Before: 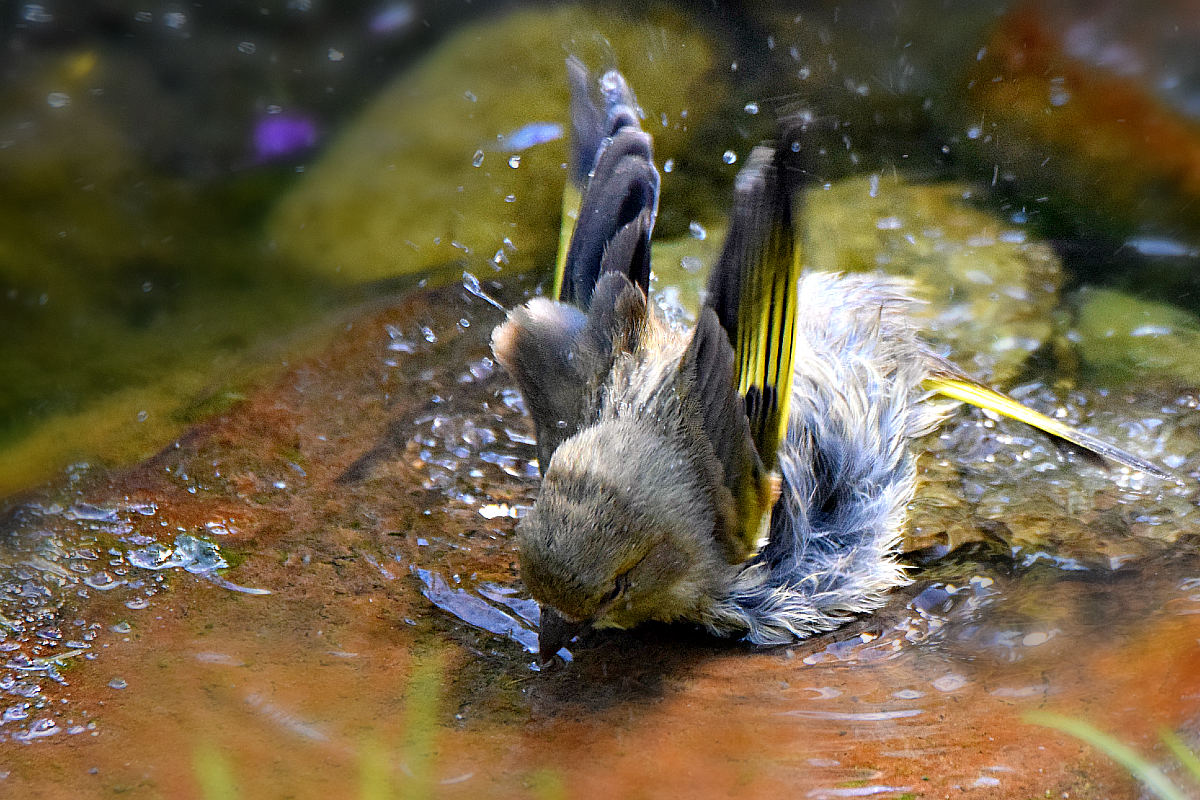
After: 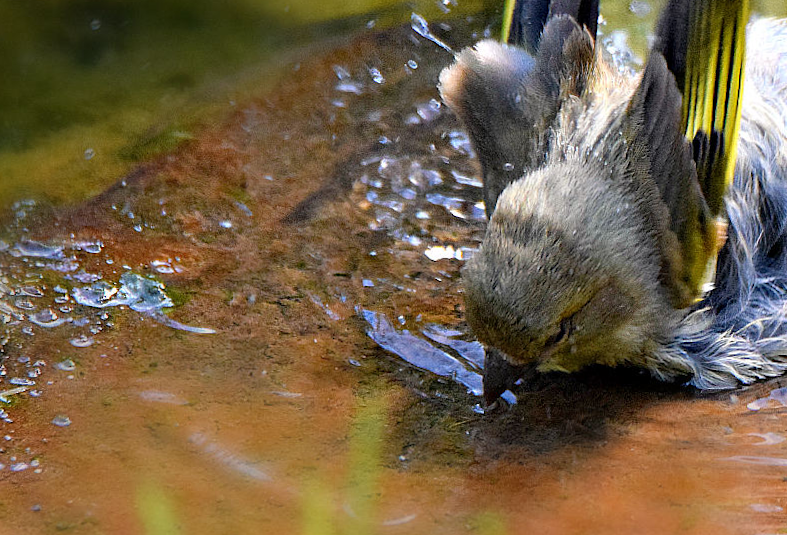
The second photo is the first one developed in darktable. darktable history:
crop and rotate: angle -0.665°, left 3.71%, top 31.86%, right 29.5%
